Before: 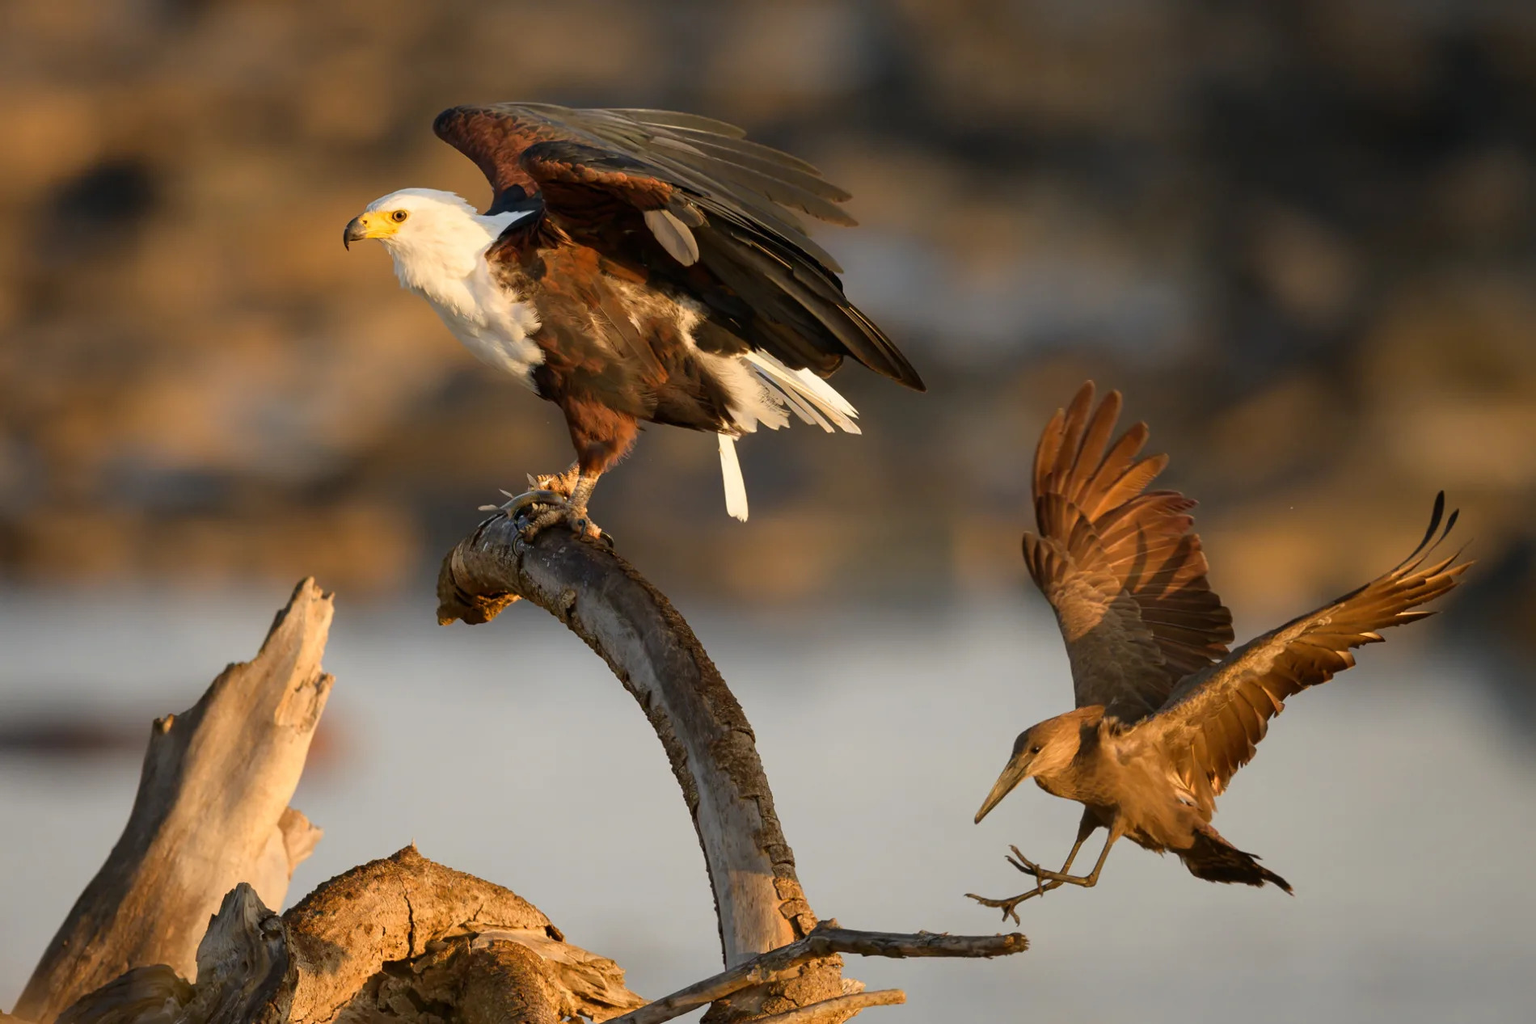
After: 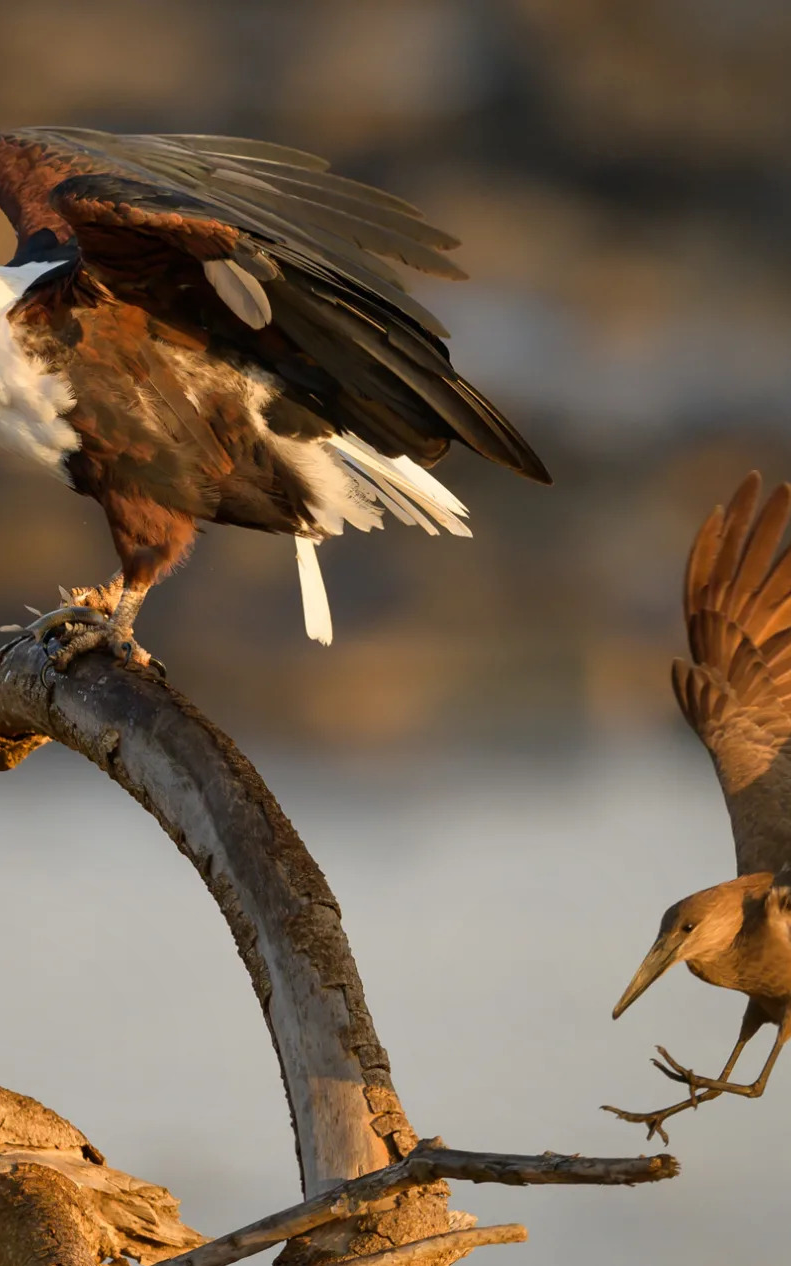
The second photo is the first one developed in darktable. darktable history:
crop: left 31.229%, right 27.105%
shadows and highlights: shadows 20.91, highlights -35.45, soften with gaussian
